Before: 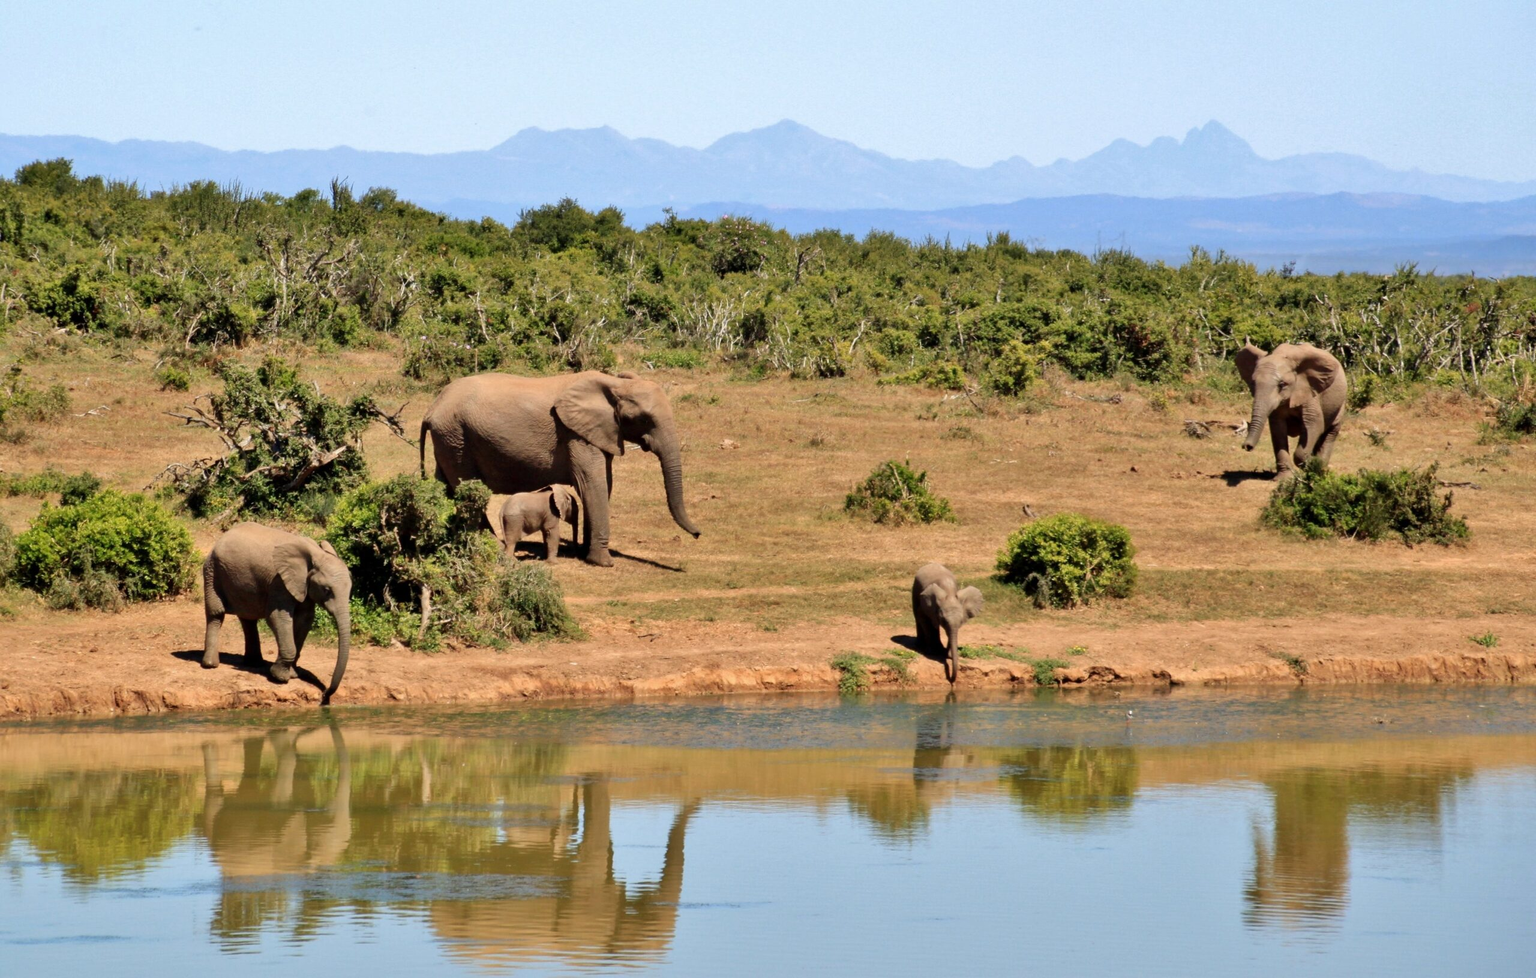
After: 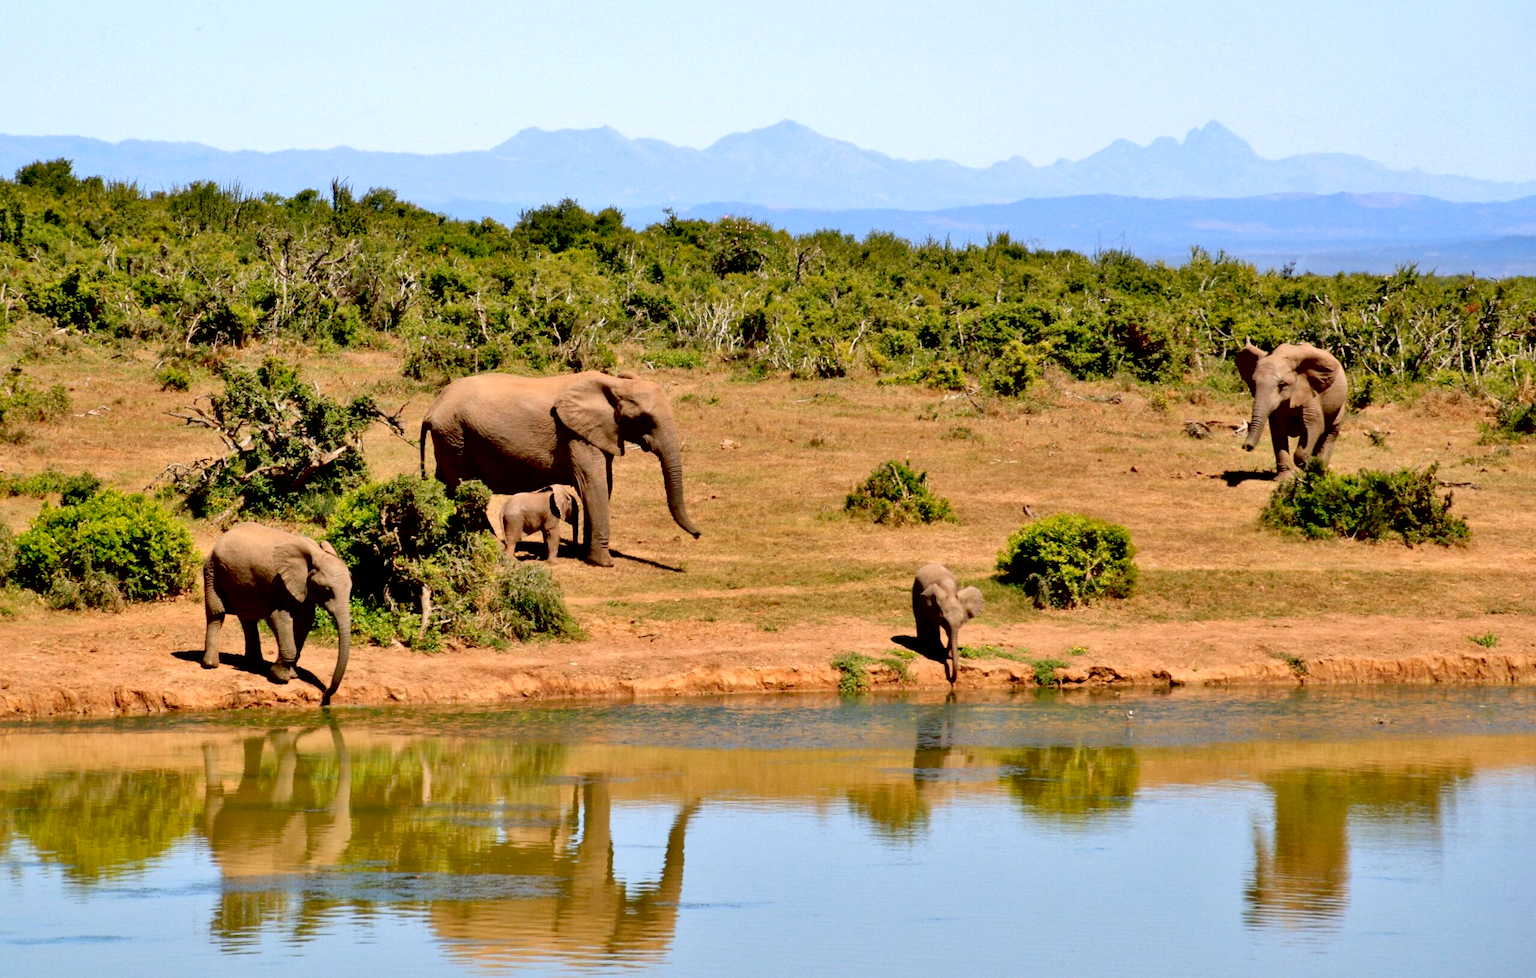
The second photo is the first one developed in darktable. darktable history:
contrast brightness saturation: contrast 0.04, saturation 0.16
exposure: black level correction 0.025, exposure 0.182 EV, compensate highlight preservation false
color correction: highlights a* 3.12, highlights b* -1.55, shadows a* -0.101, shadows b* 2.52, saturation 0.98
grain: coarseness 14.57 ISO, strength 8.8%
